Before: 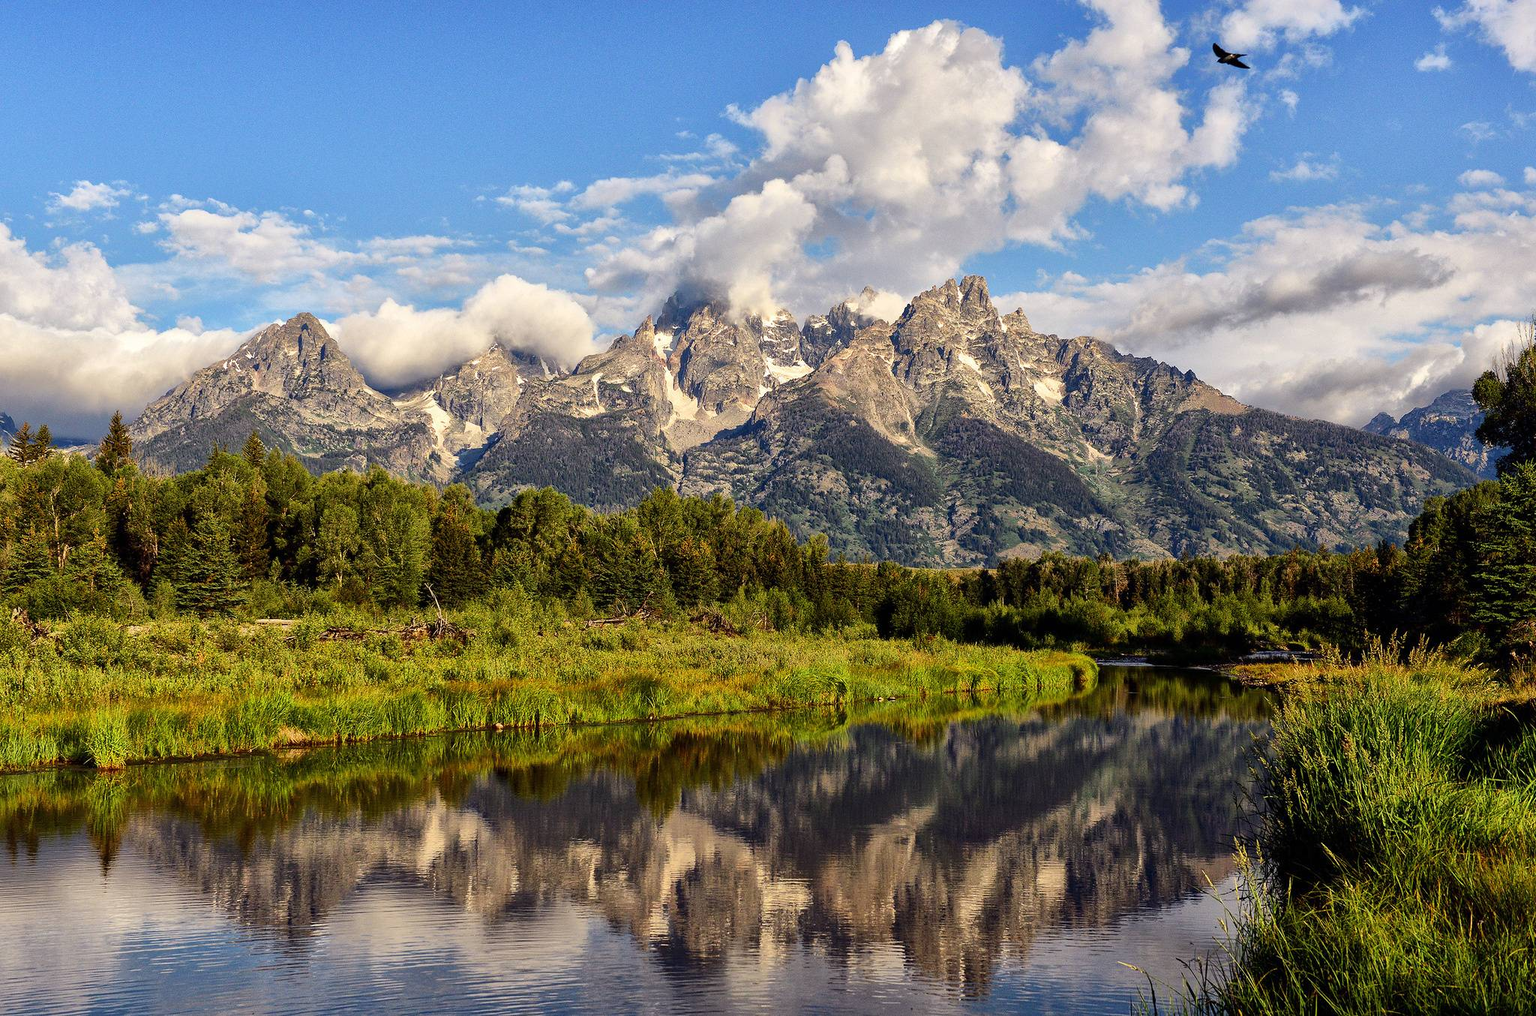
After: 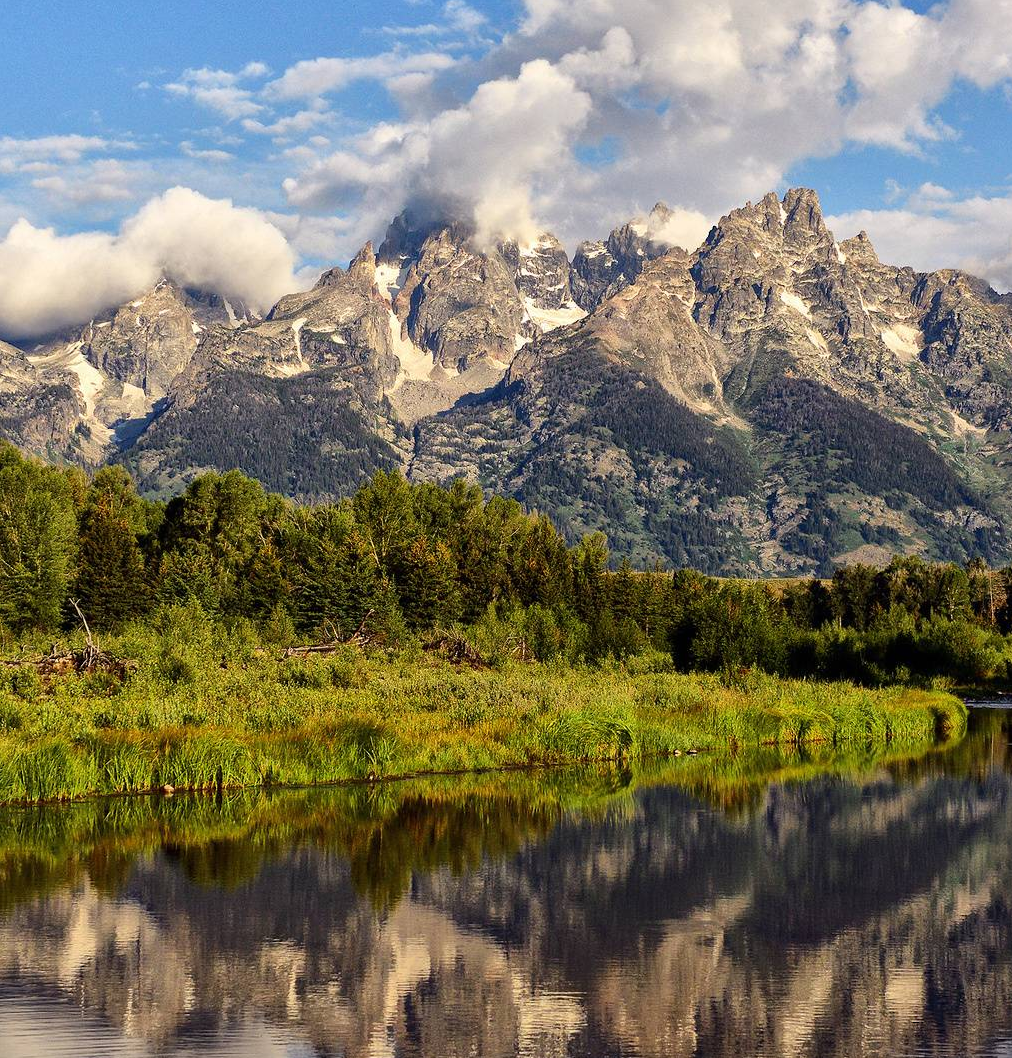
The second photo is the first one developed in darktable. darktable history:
crop and rotate: angle 0.016°, left 24.291%, top 13.214%, right 26.261%, bottom 8.603%
